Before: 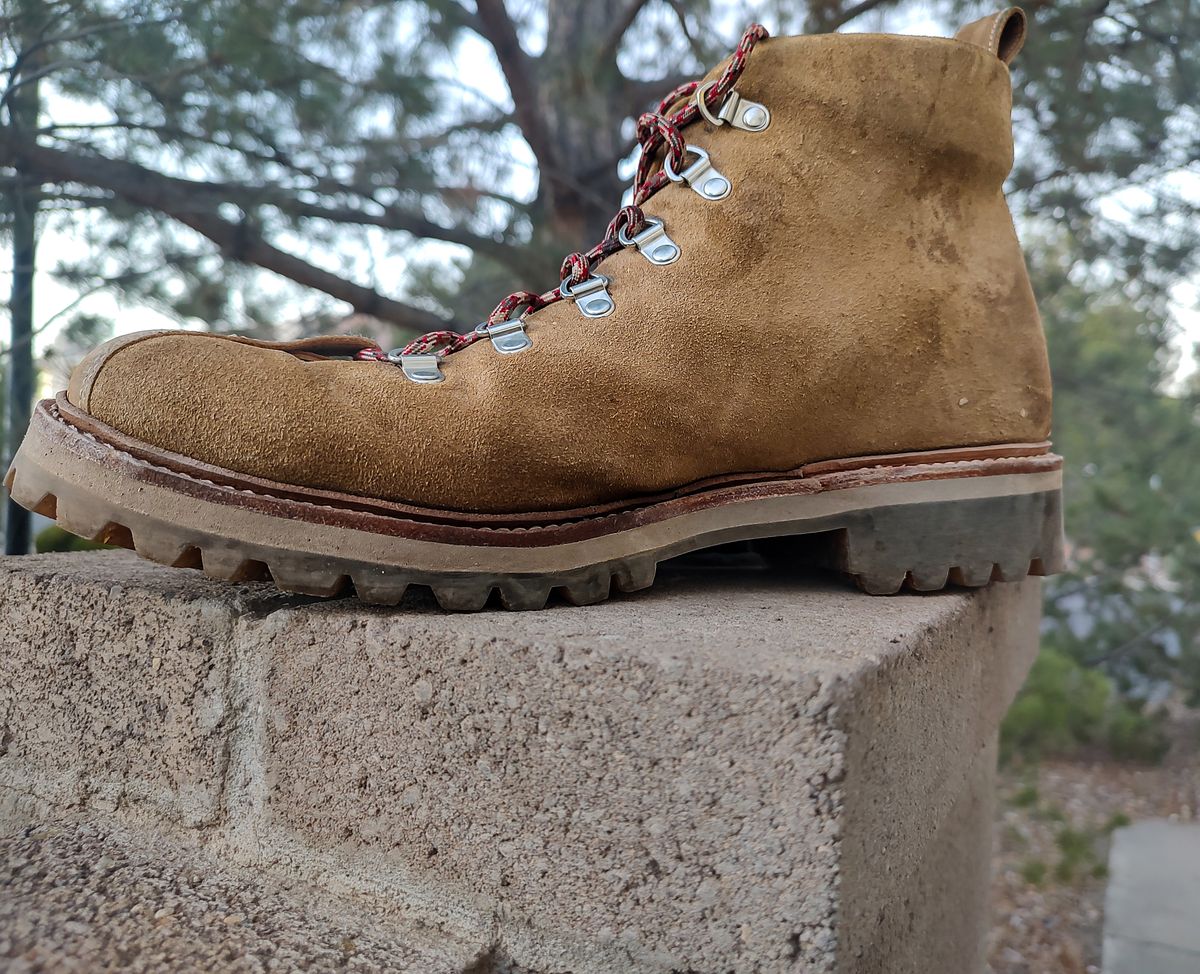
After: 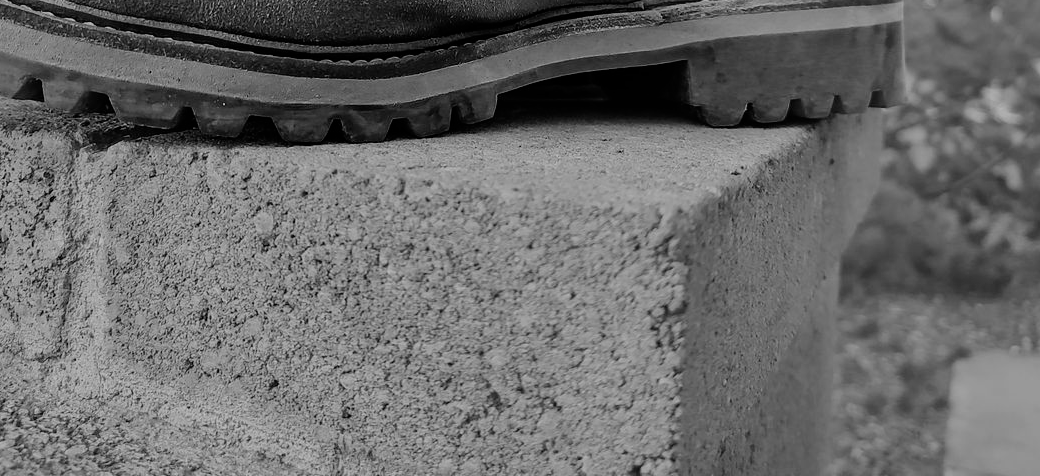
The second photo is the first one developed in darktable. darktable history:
crop and rotate: left 13.306%, top 48.129%, bottom 2.928%
filmic rgb: white relative exposure 3.8 EV, hardness 4.35
monochrome: size 1
